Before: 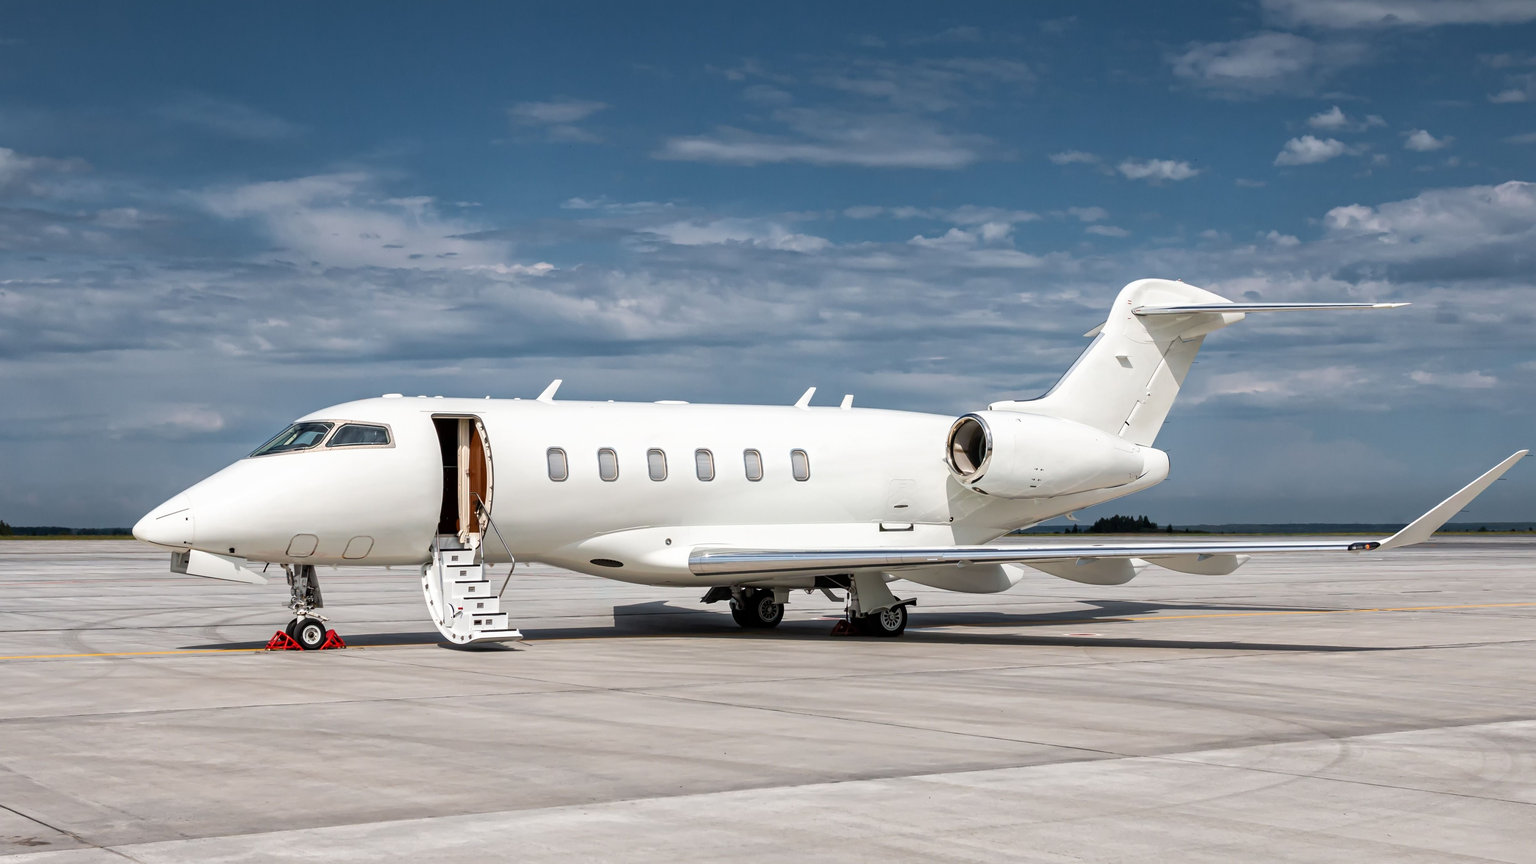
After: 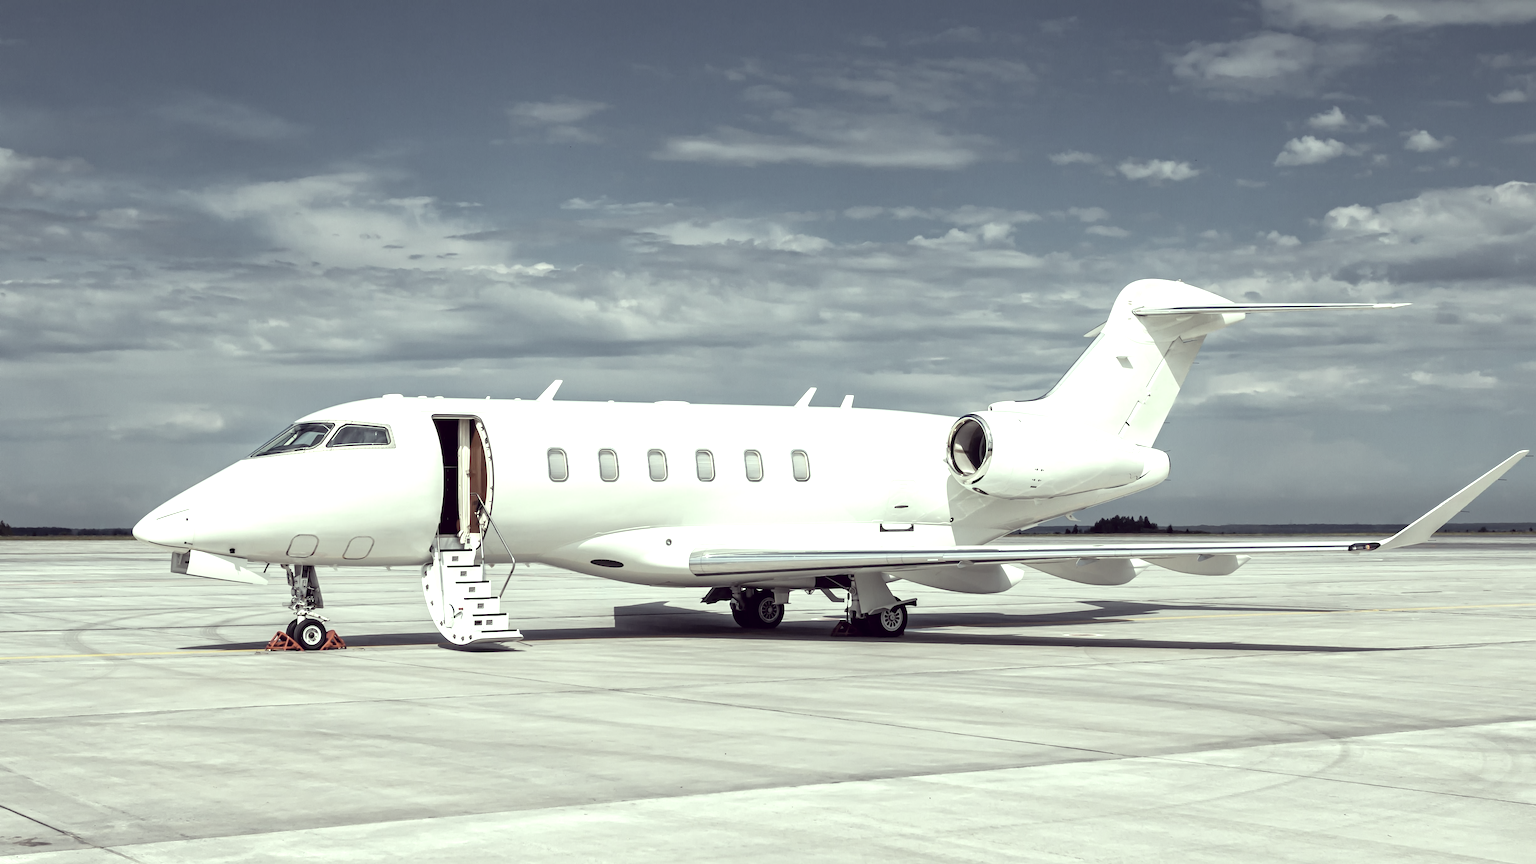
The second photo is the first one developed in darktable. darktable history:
exposure: exposure 0.607 EV, compensate highlight preservation false
color correction: highlights a* -20.88, highlights b* 20.94, shadows a* 19.62, shadows b* -20.25, saturation 0.375
color zones: curves: ch2 [(0, 0.5) (0.143, 0.517) (0.286, 0.571) (0.429, 0.522) (0.571, 0.5) (0.714, 0.5) (0.857, 0.5) (1, 0.5)]
